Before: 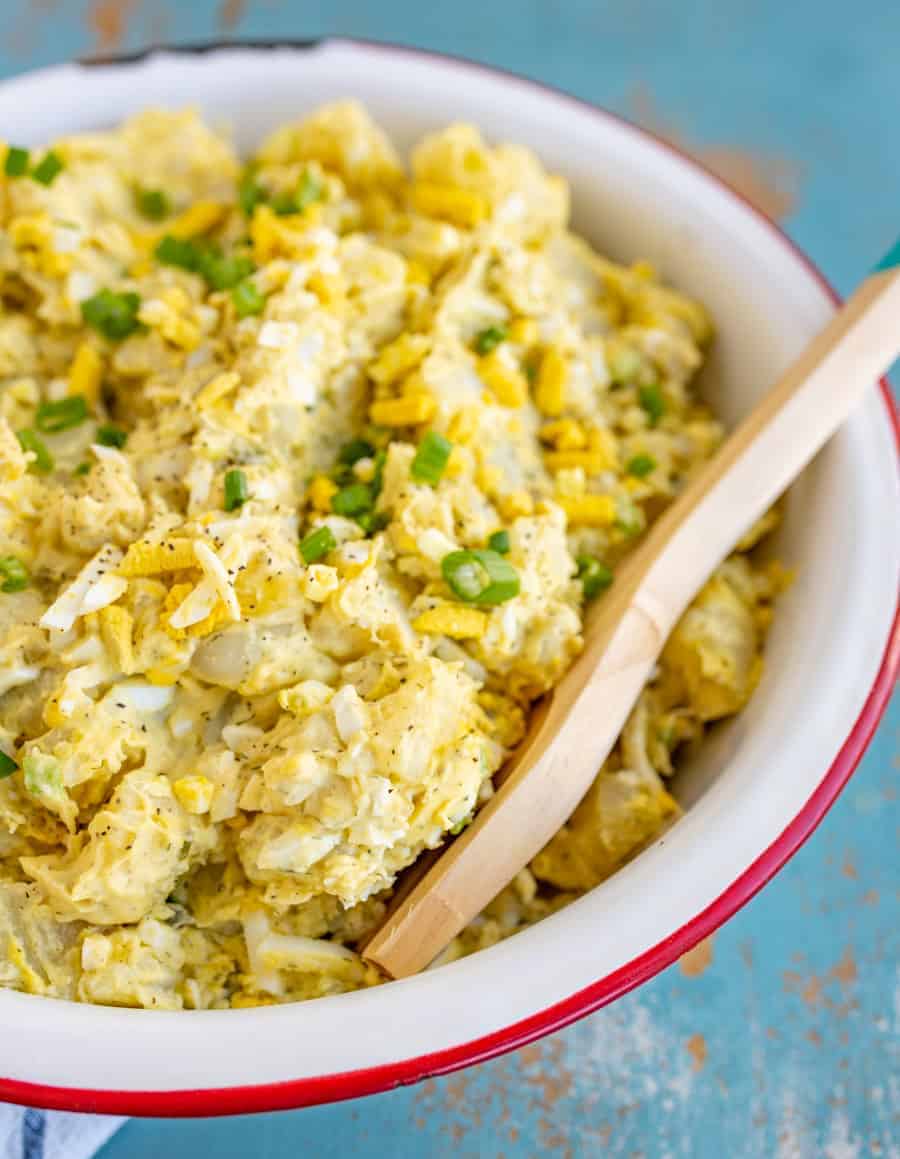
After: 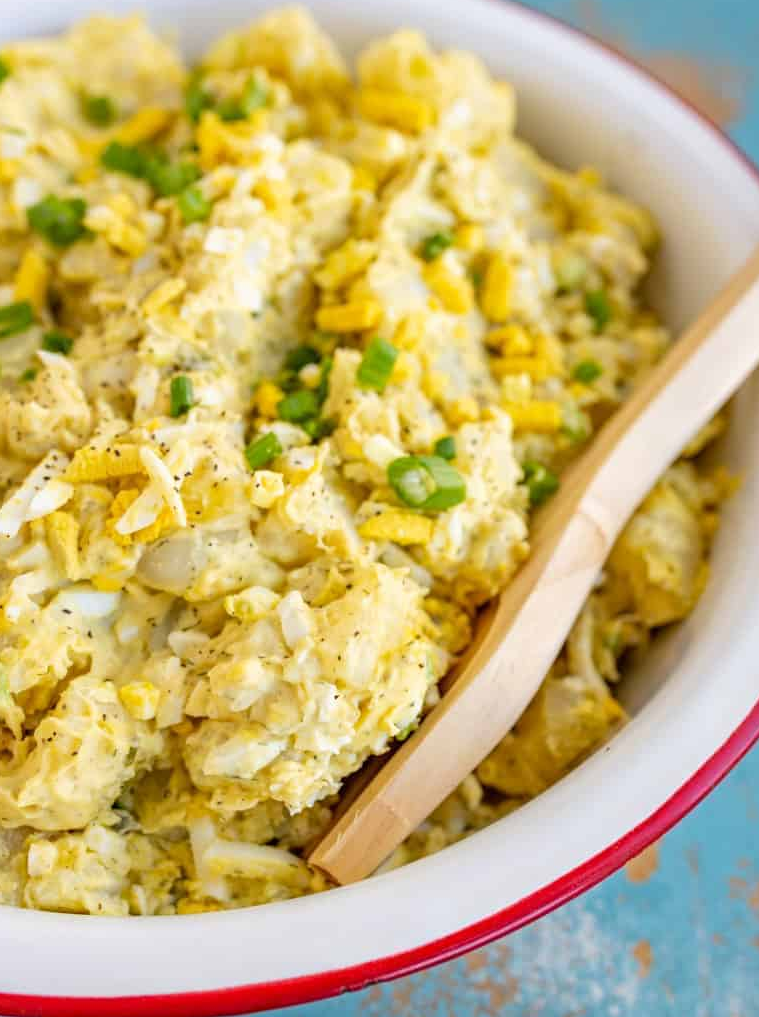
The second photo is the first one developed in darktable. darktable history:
crop: left 6.021%, top 8.128%, right 9.545%, bottom 4.079%
